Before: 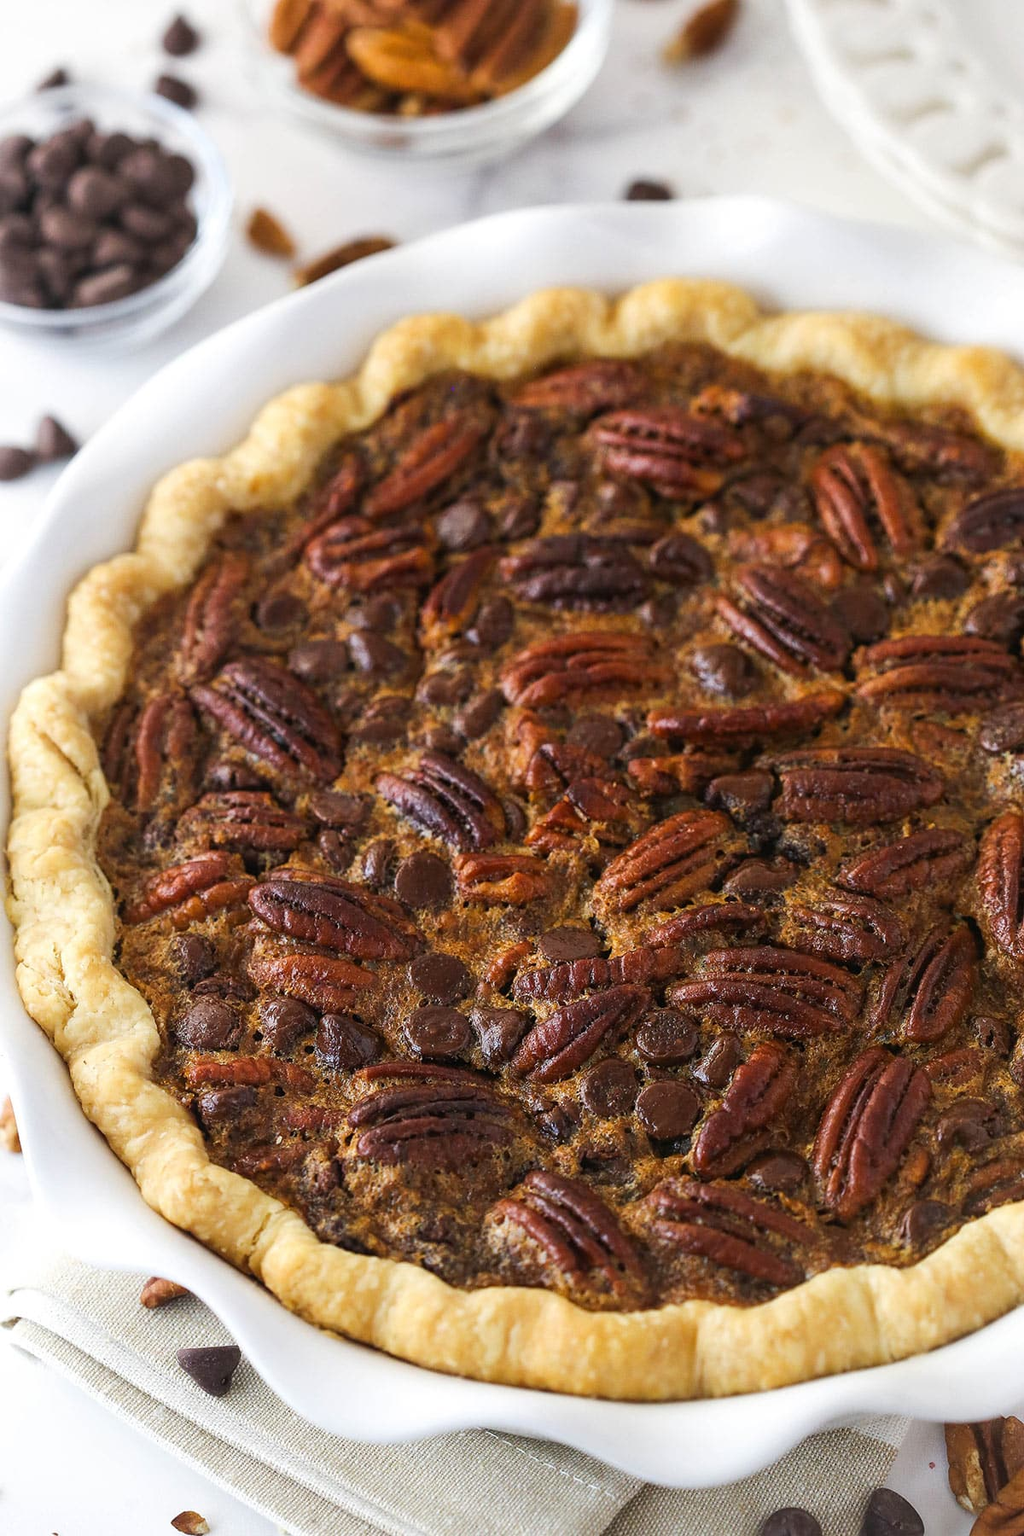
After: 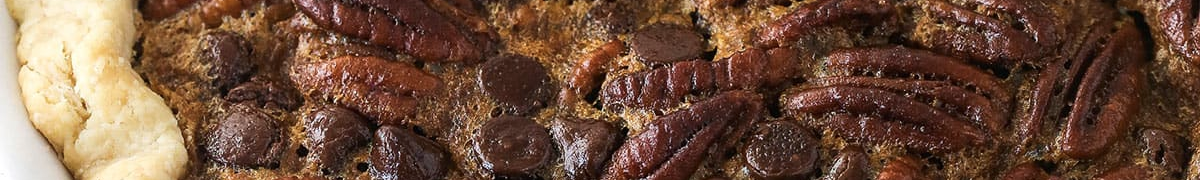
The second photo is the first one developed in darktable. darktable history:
crop and rotate: top 59.084%, bottom 30.916%
contrast brightness saturation: contrast 0.11, saturation -0.17
